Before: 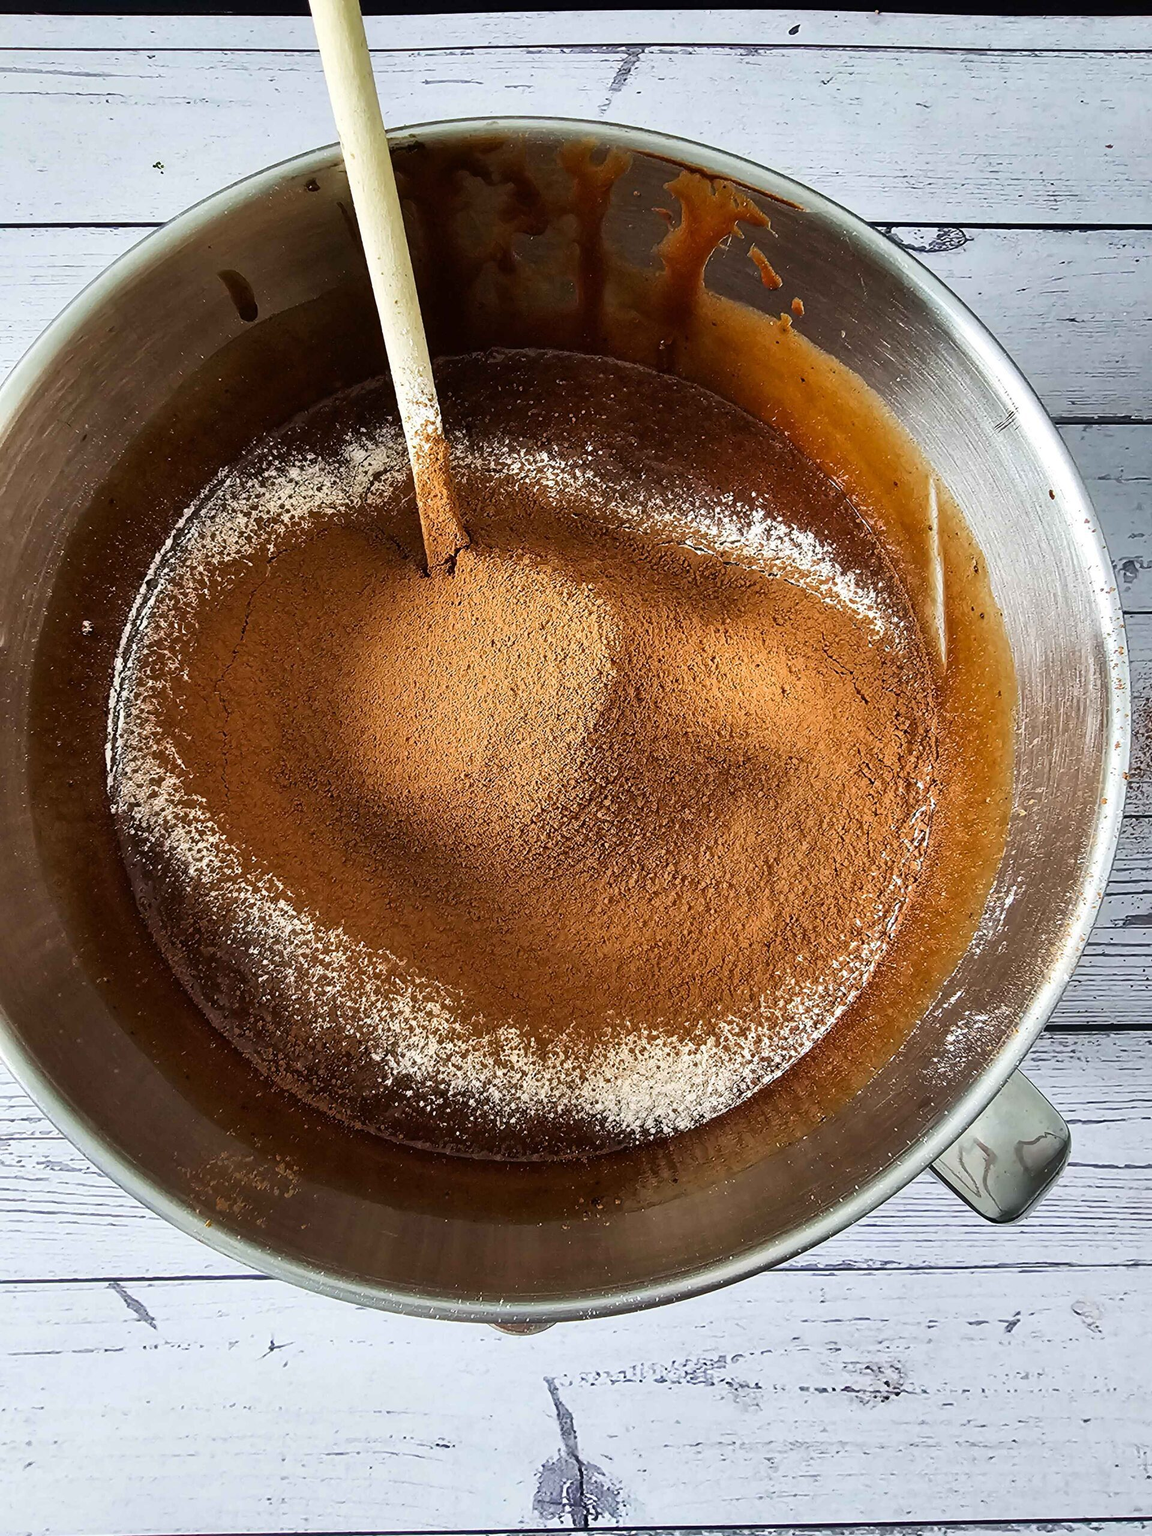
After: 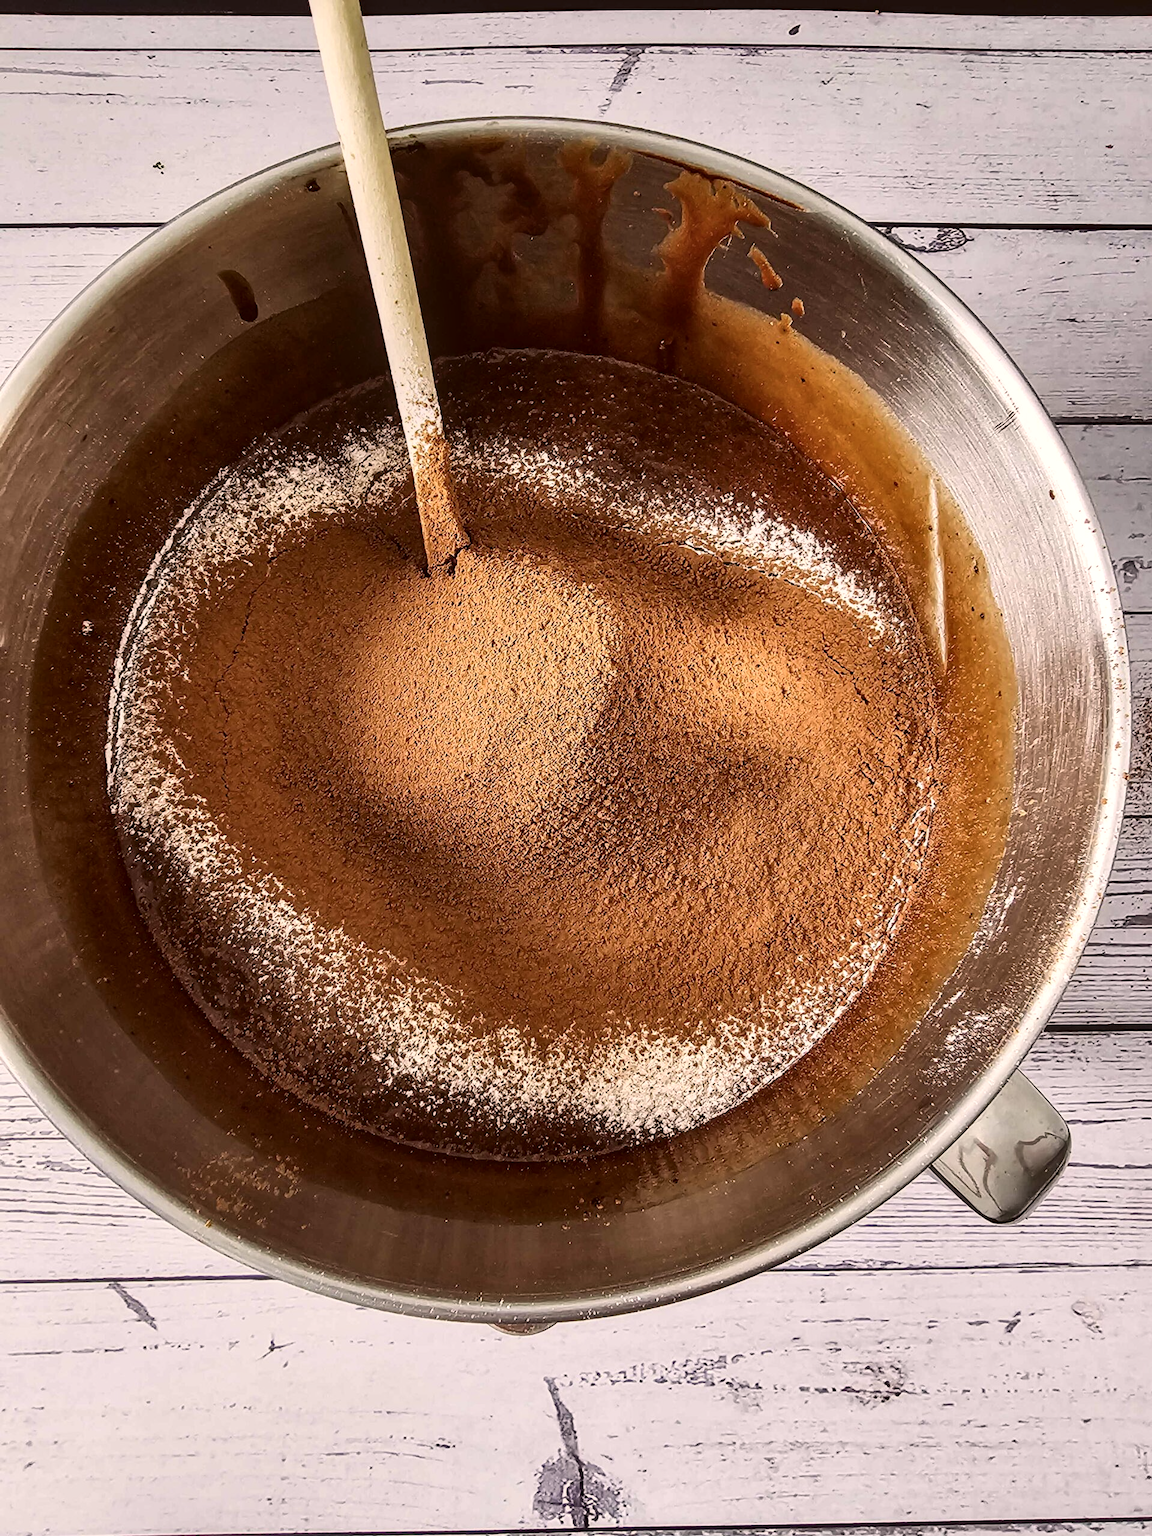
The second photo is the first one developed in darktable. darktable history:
local contrast: on, module defaults
color correction: highlights a* 10.21, highlights b* 9.72, shadows a* 7.93, shadows b* 8.26, saturation 0.771
contrast brightness saturation: contrast 0.101, brightness 0.013, saturation 0.02
